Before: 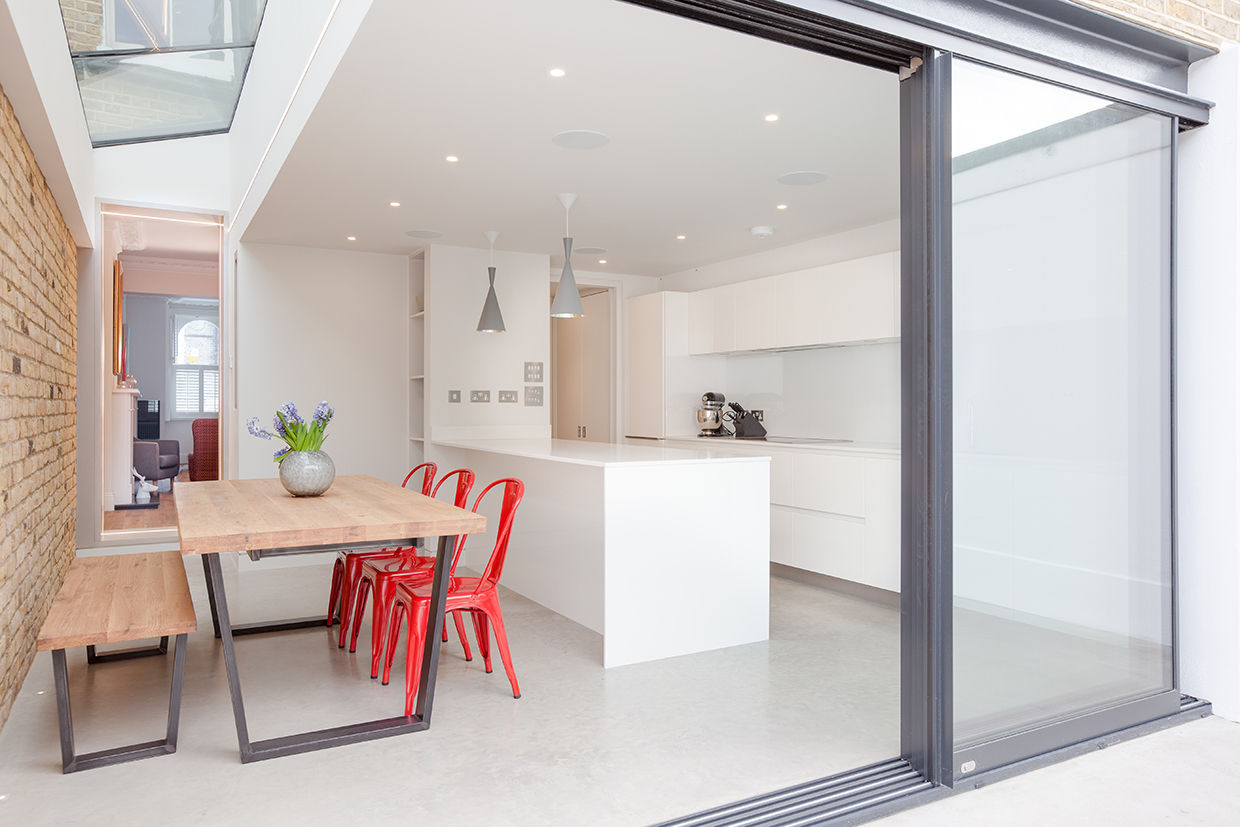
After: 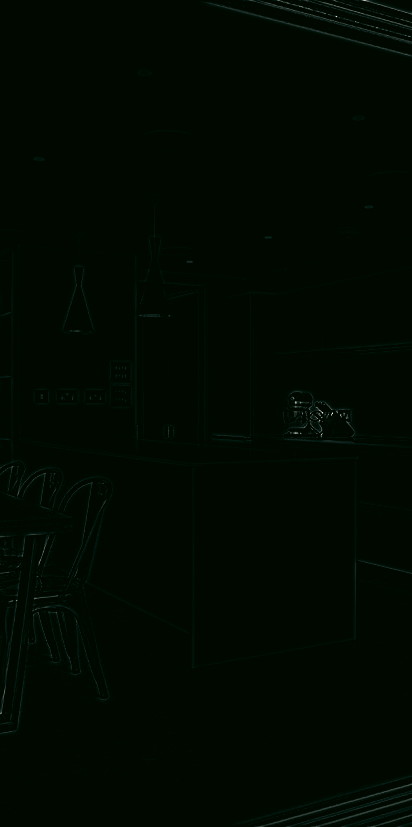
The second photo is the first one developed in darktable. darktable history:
crop: left 33.36%, right 33.36%
contrast brightness saturation: brightness -1, saturation 1
color correction: highlights a* -0.482, highlights b* 9.48, shadows a* -9.48, shadows b* 0.803
levels: mode automatic, black 8.58%, gray 59.42%, levels [0, 0.445, 1]
highpass: sharpness 5.84%, contrast boost 8.44%
tone equalizer: on, module defaults
rgb levels: levels [[0.013, 0.434, 0.89], [0, 0.5, 1], [0, 0.5, 1]]
